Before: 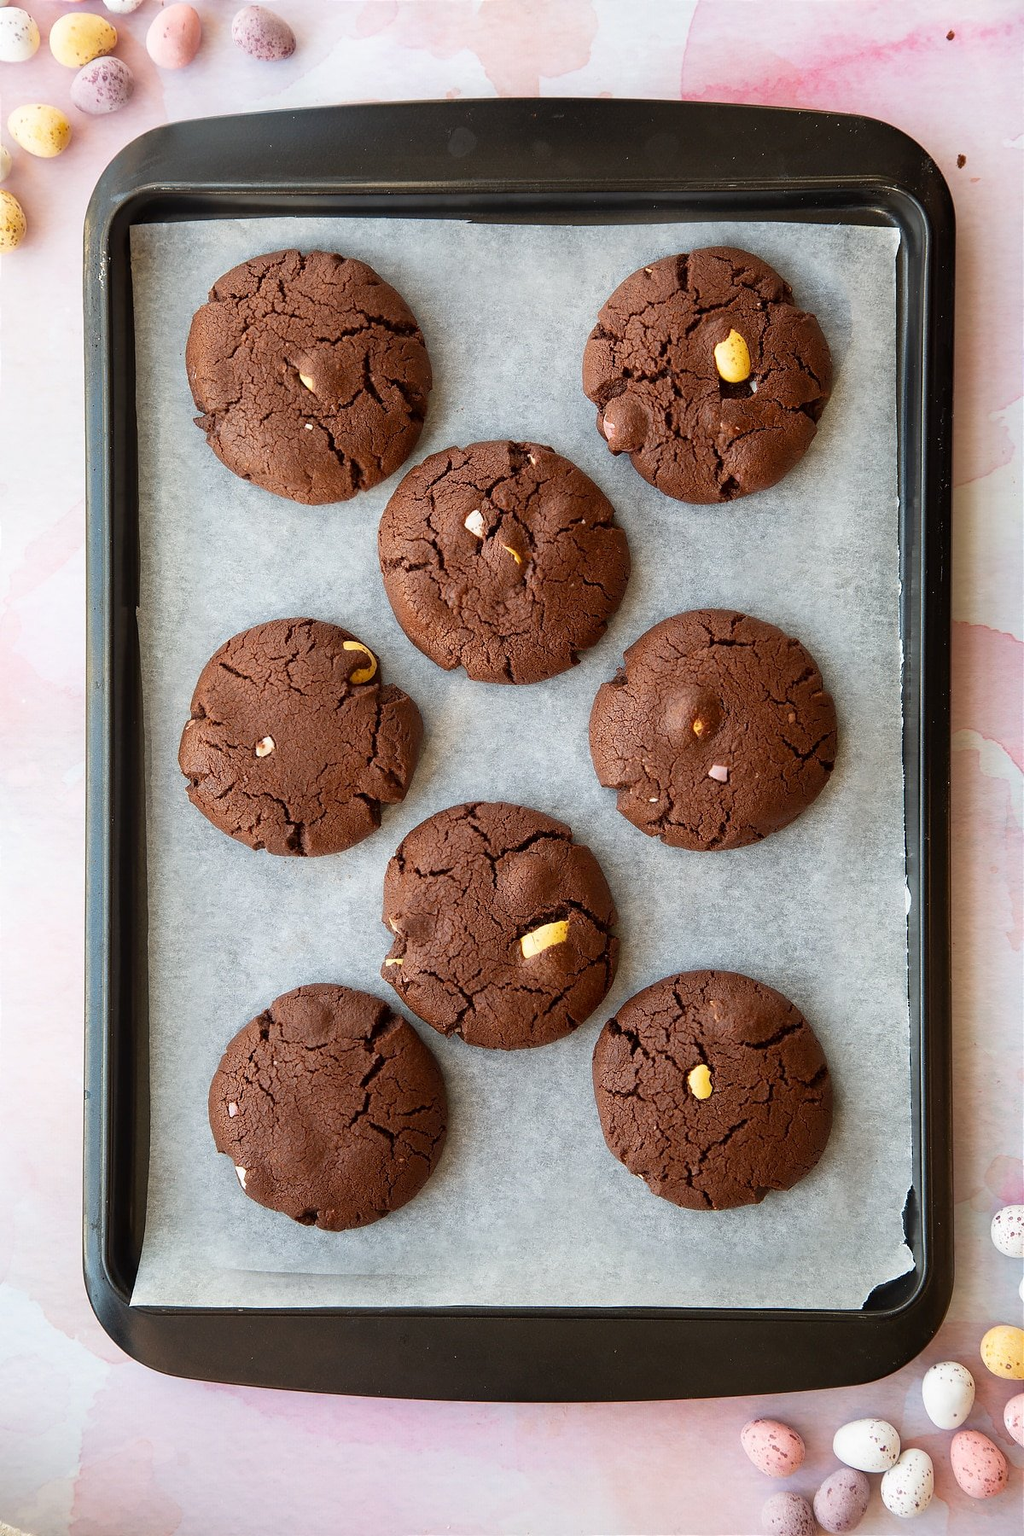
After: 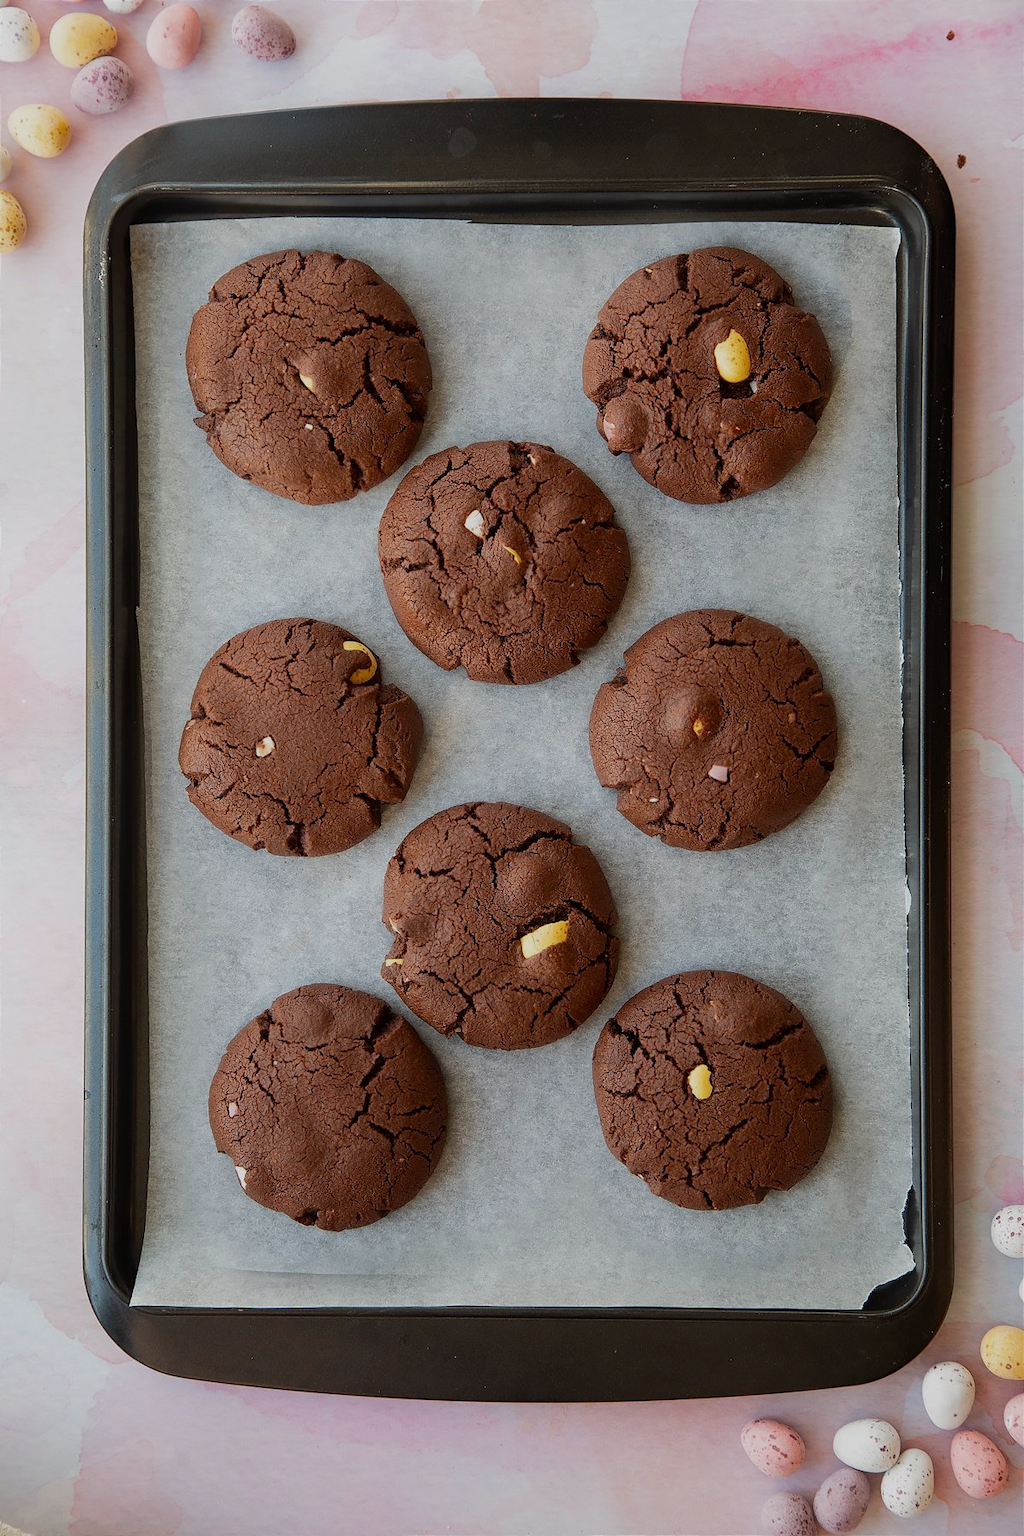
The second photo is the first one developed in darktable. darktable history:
rgb curve: curves: ch0 [(0, 0) (0.175, 0.154) (0.785, 0.663) (1, 1)]
exposure: exposure -0.293 EV, compensate highlight preservation false
